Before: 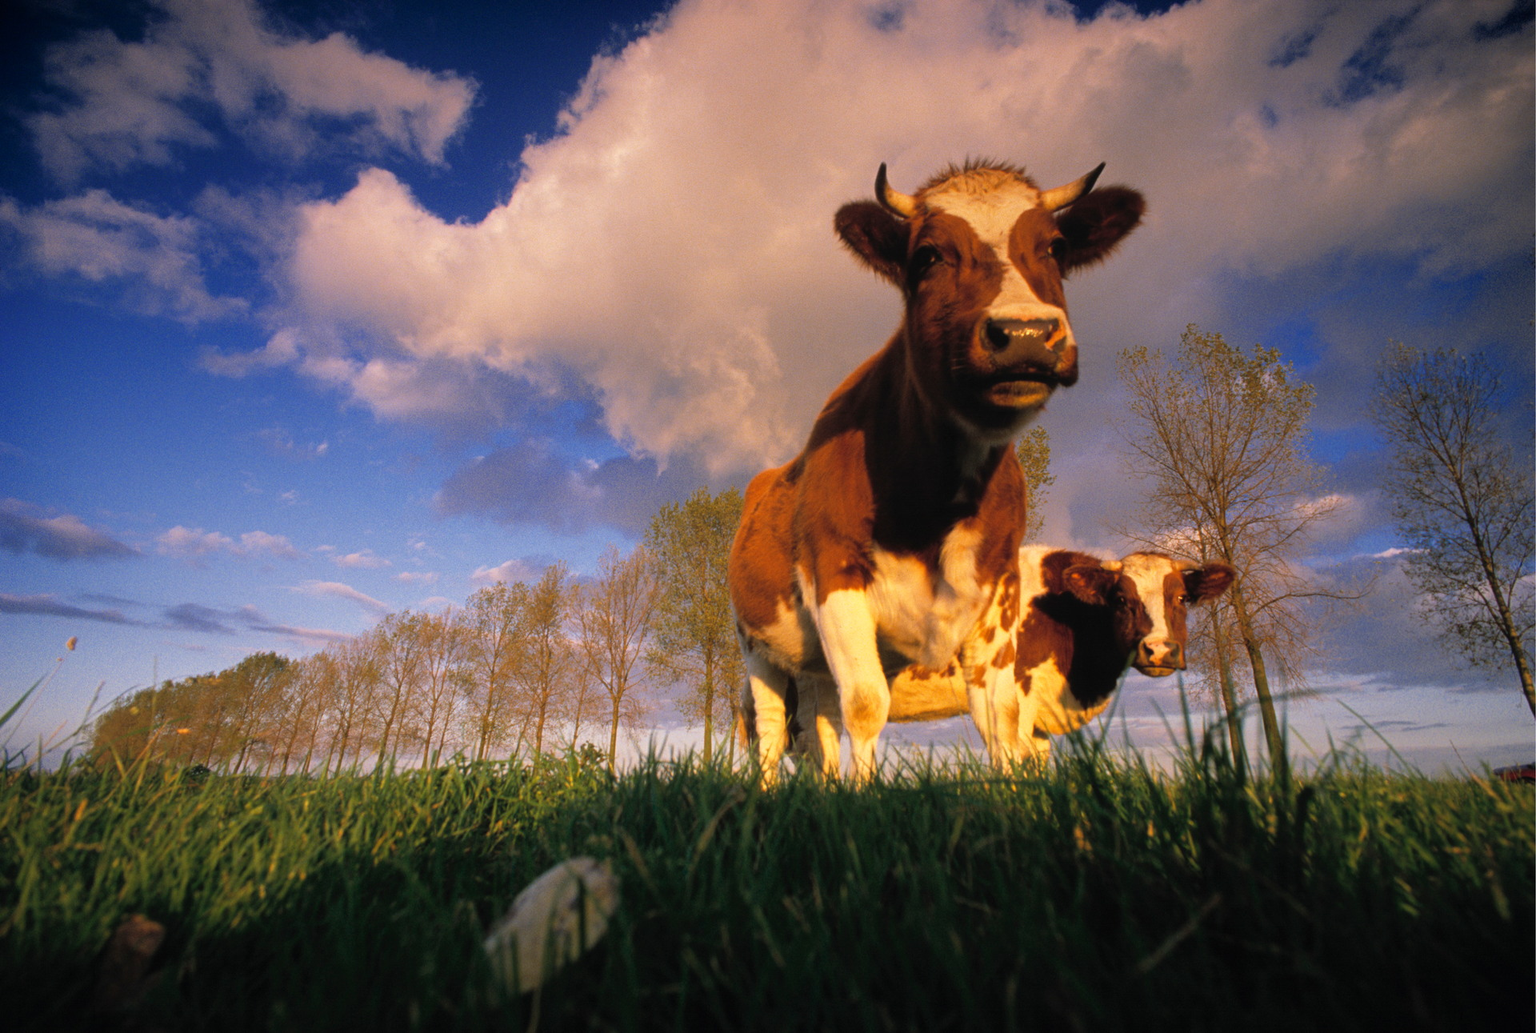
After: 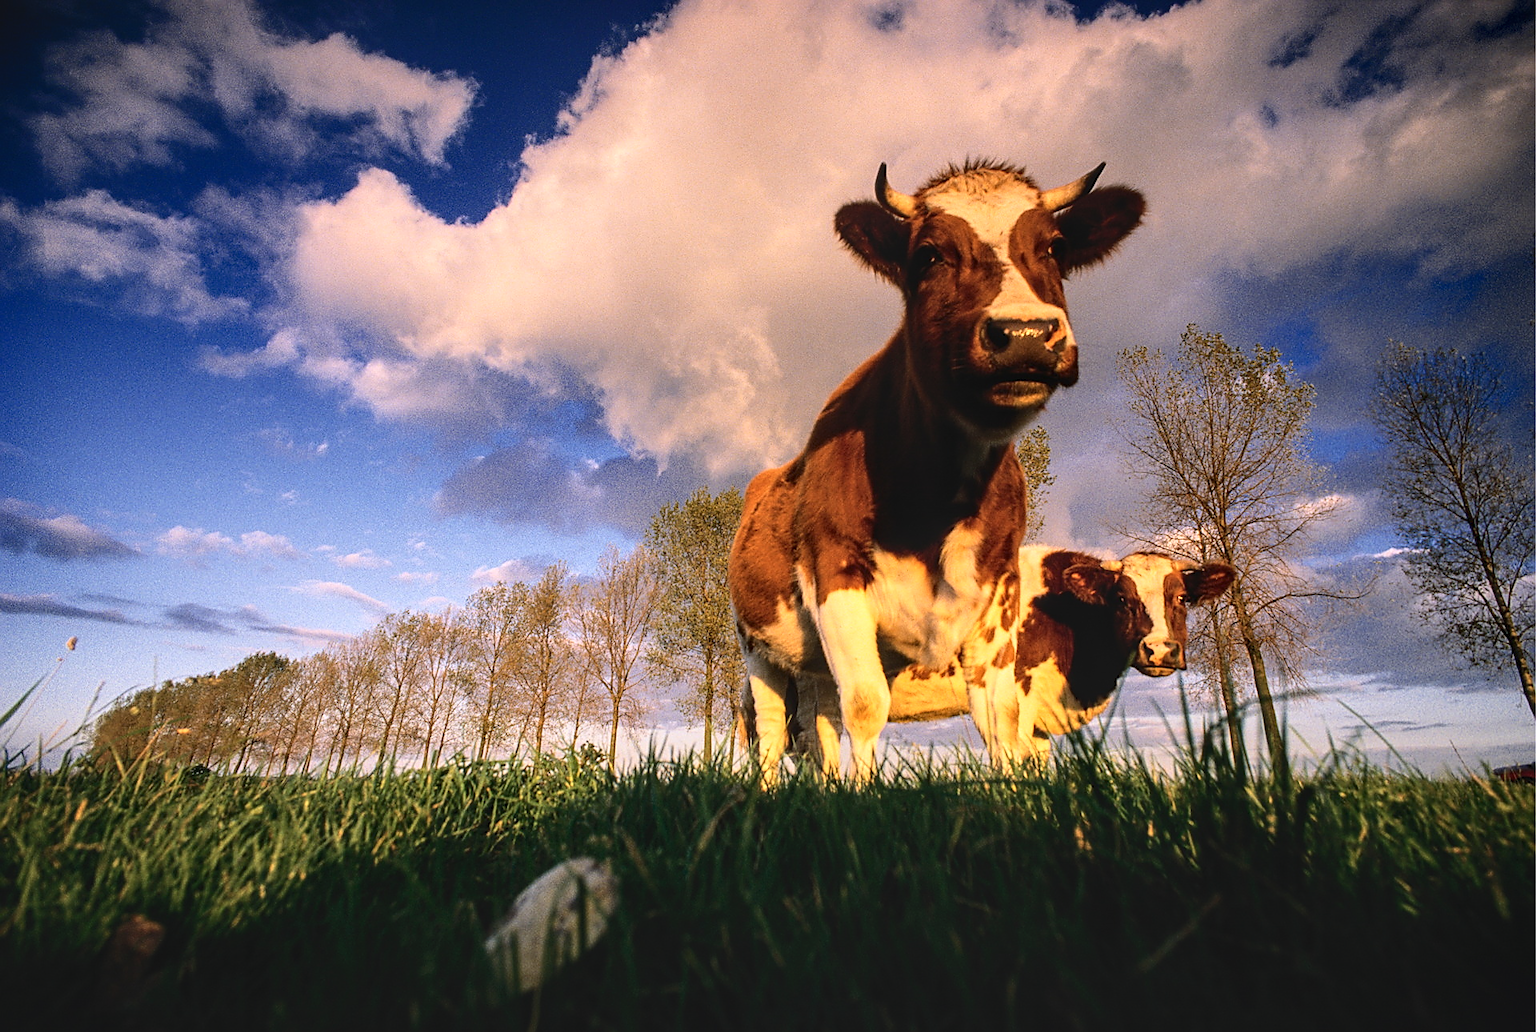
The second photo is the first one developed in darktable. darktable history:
local contrast: highlights 44%, shadows 62%, detail 136%, midtone range 0.518
tone curve: curves: ch0 [(0, 0) (0.003, 0.077) (0.011, 0.079) (0.025, 0.085) (0.044, 0.095) (0.069, 0.109) (0.1, 0.124) (0.136, 0.142) (0.177, 0.169) (0.224, 0.207) (0.277, 0.267) (0.335, 0.347) (0.399, 0.442) (0.468, 0.54) (0.543, 0.635) (0.623, 0.726) (0.709, 0.813) (0.801, 0.882) (0.898, 0.934) (1, 1)], color space Lab, independent channels, preserve colors none
sharpen: radius 1.385, amount 1.257, threshold 0.718
